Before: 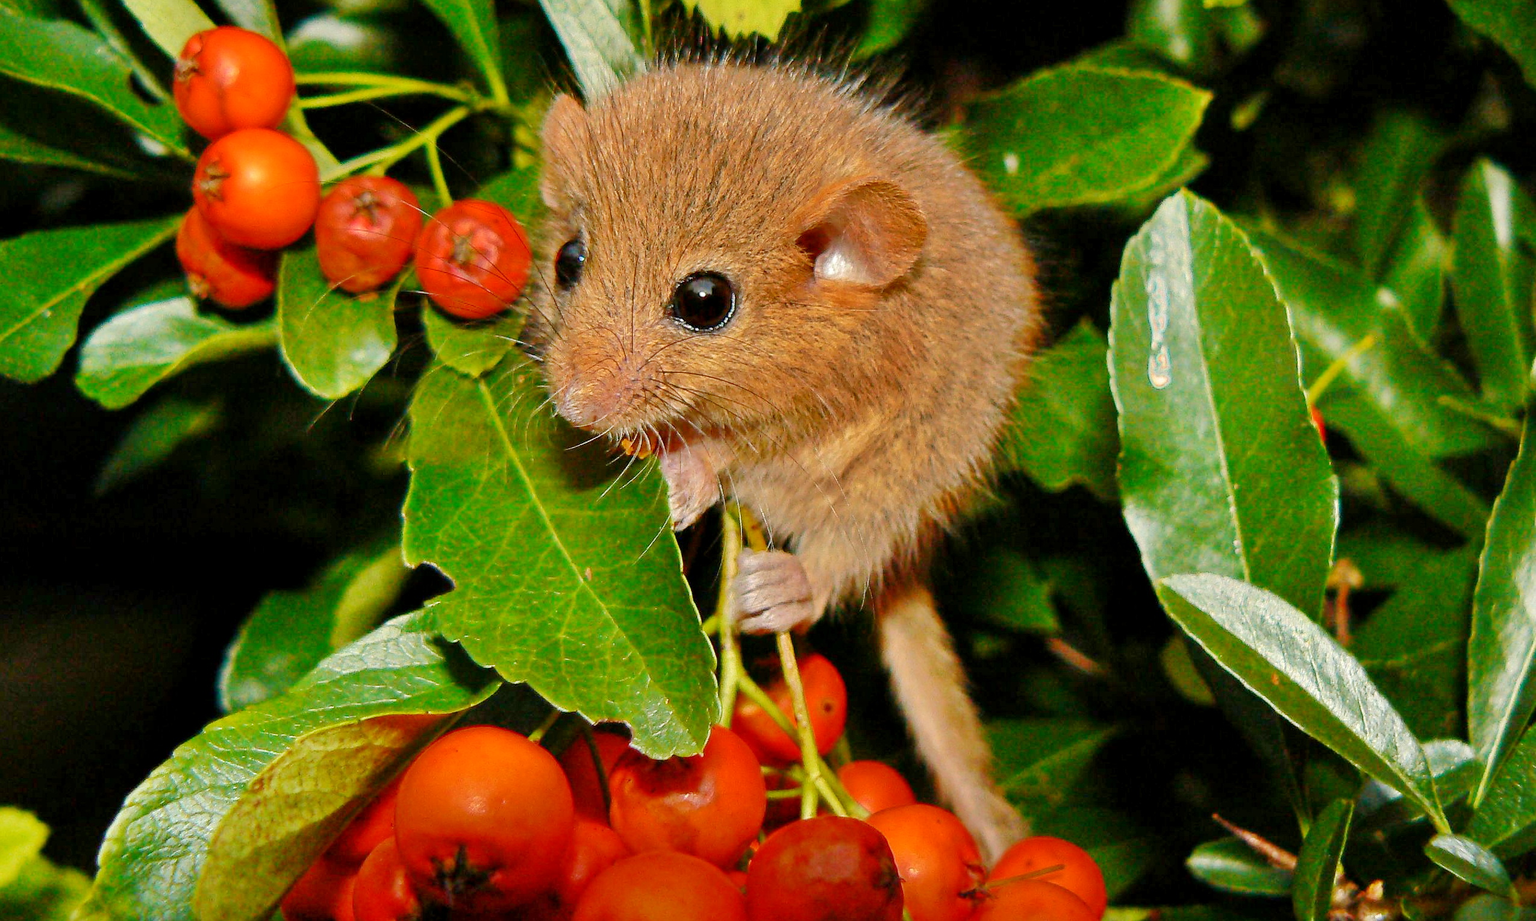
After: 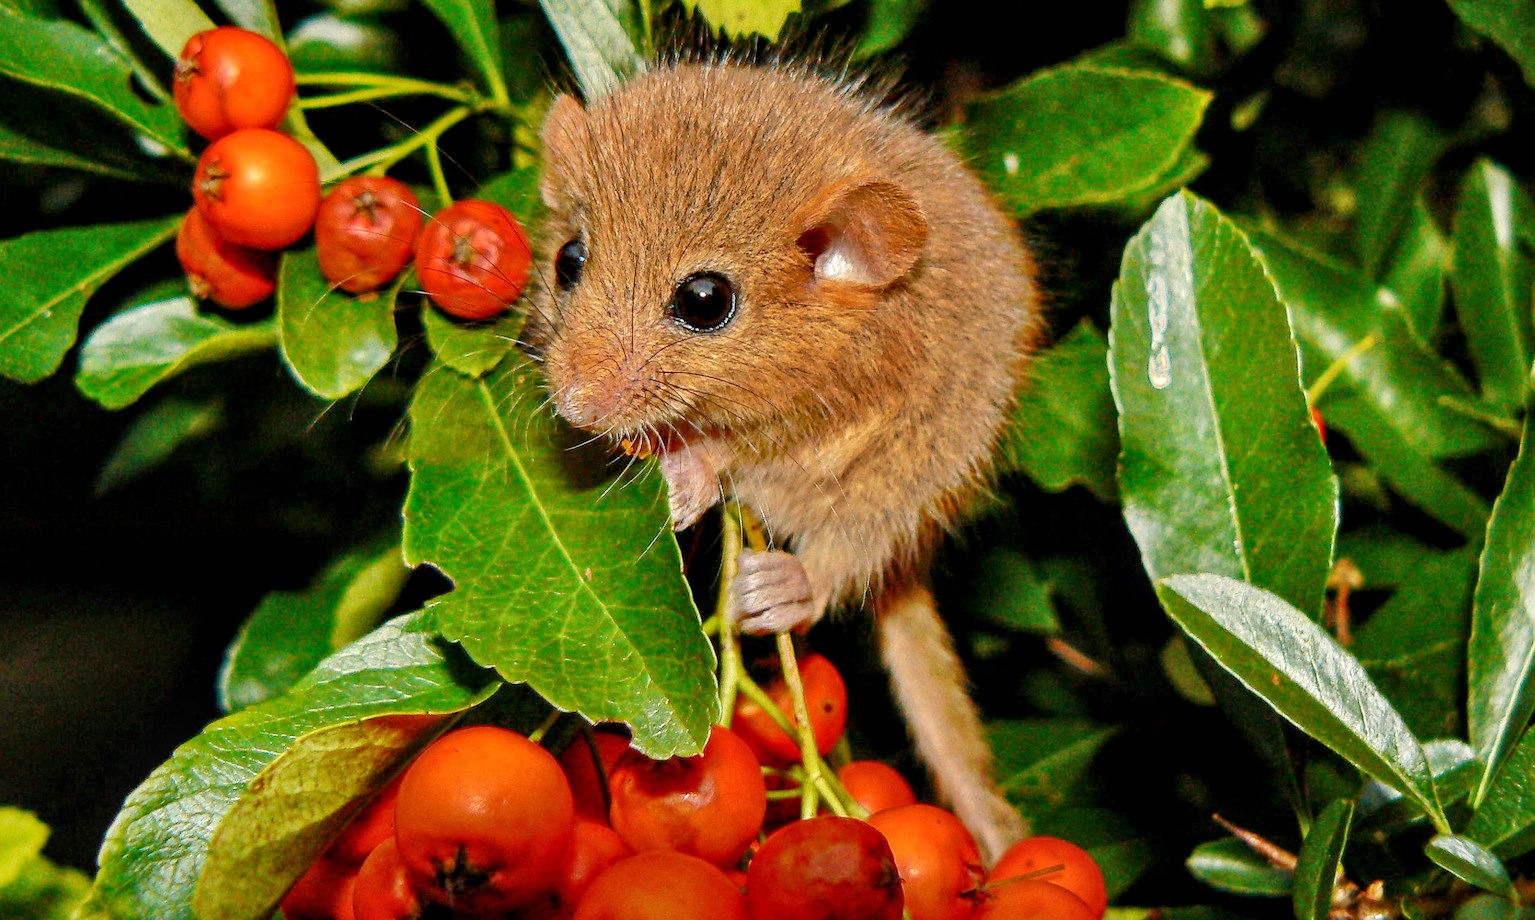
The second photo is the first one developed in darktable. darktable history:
local contrast: on, module defaults
contrast equalizer: y [[0.6 ×6], [0.55 ×6], [0 ×6], [0 ×6], [0 ×6]], mix 0.14
